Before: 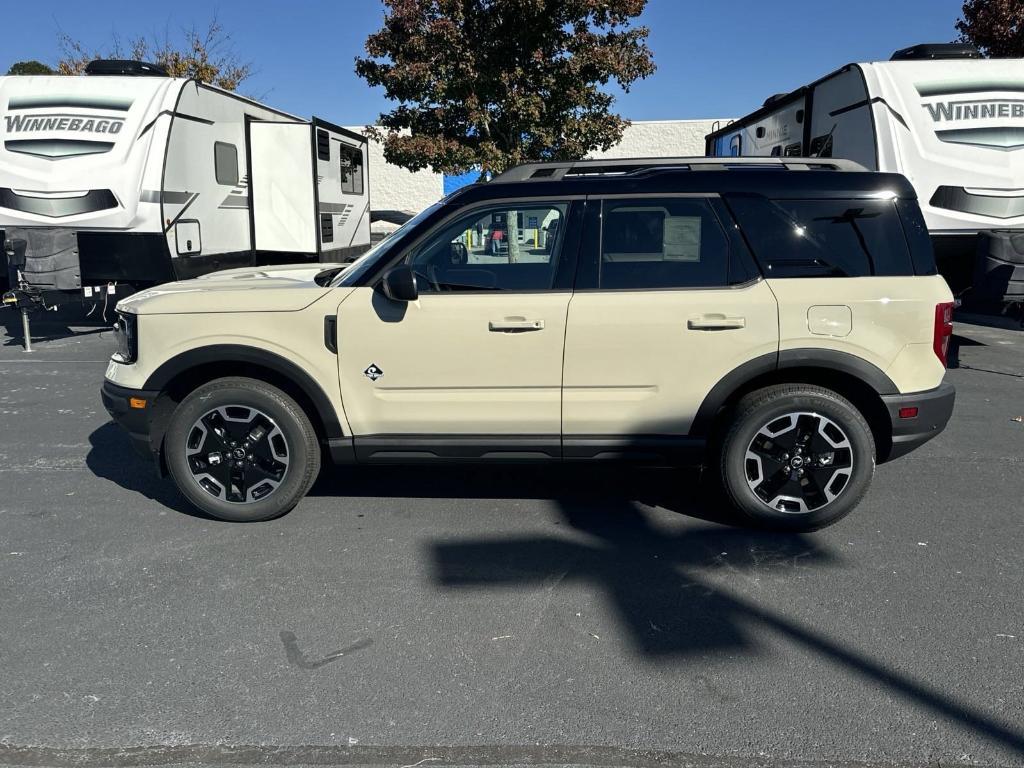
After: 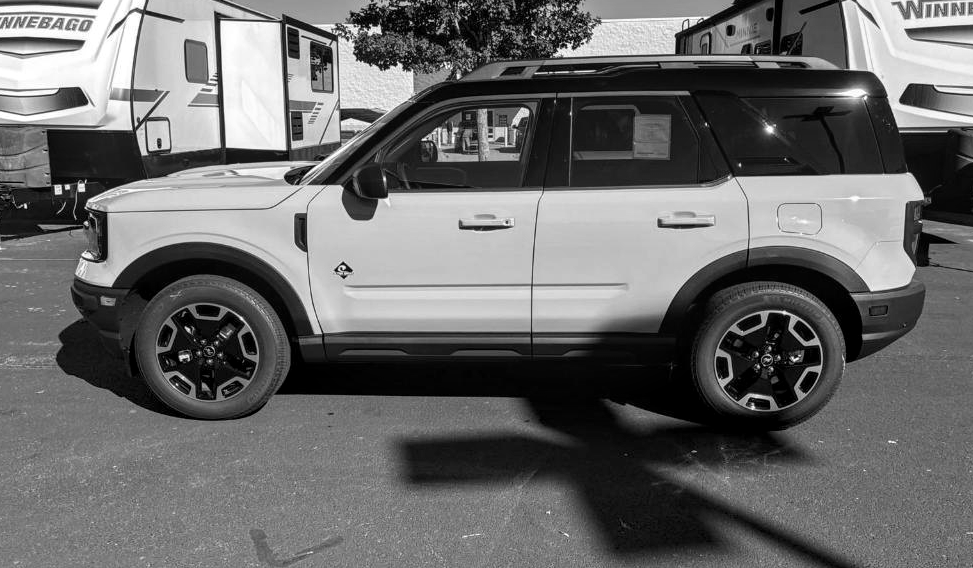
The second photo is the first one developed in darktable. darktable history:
crop and rotate: left 2.991%, top 13.302%, right 1.981%, bottom 12.636%
local contrast: on, module defaults
monochrome: a 16.01, b -2.65, highlights 0.52
